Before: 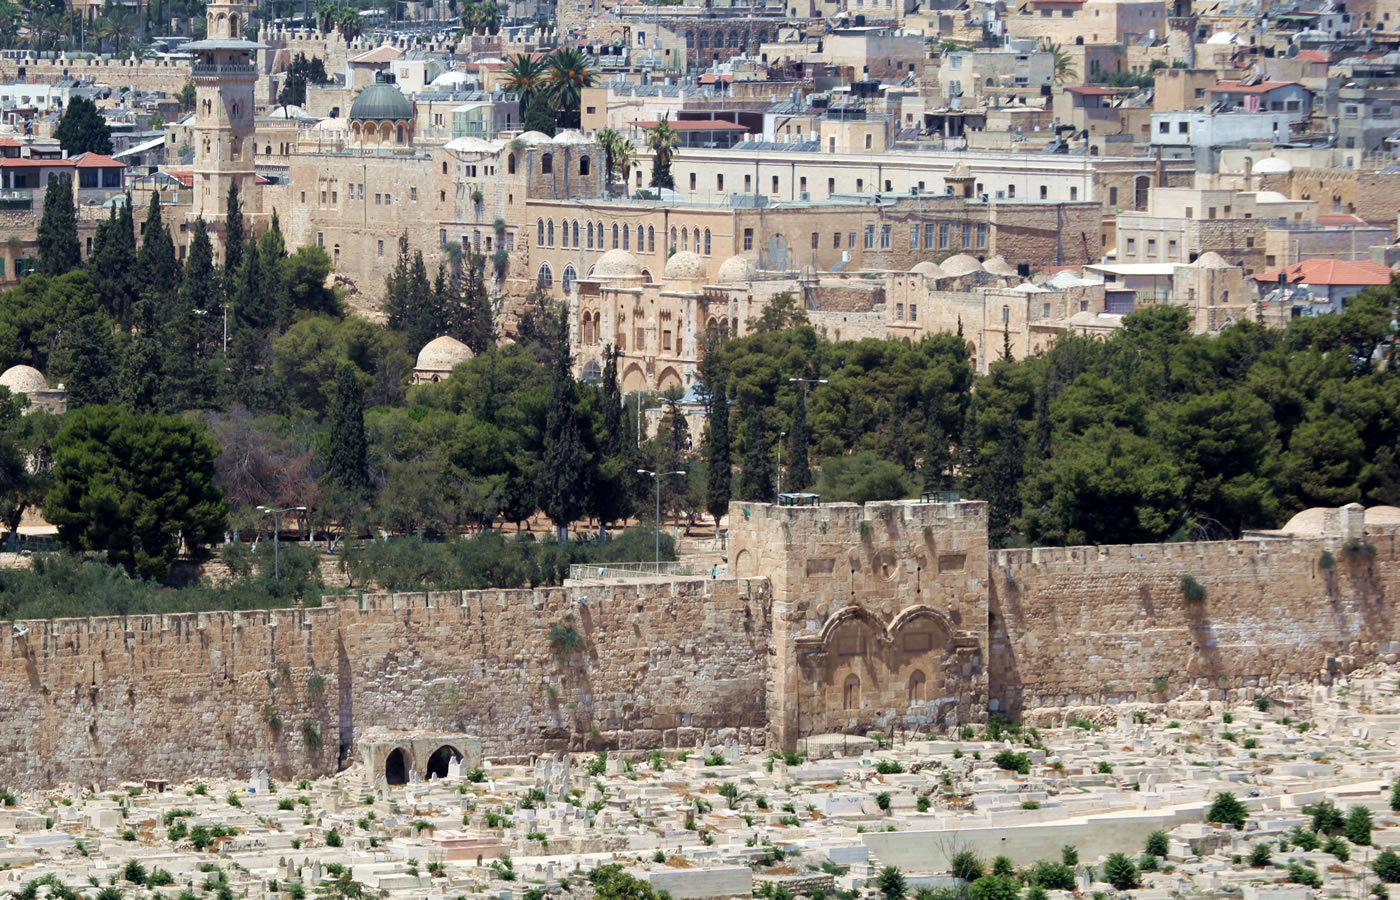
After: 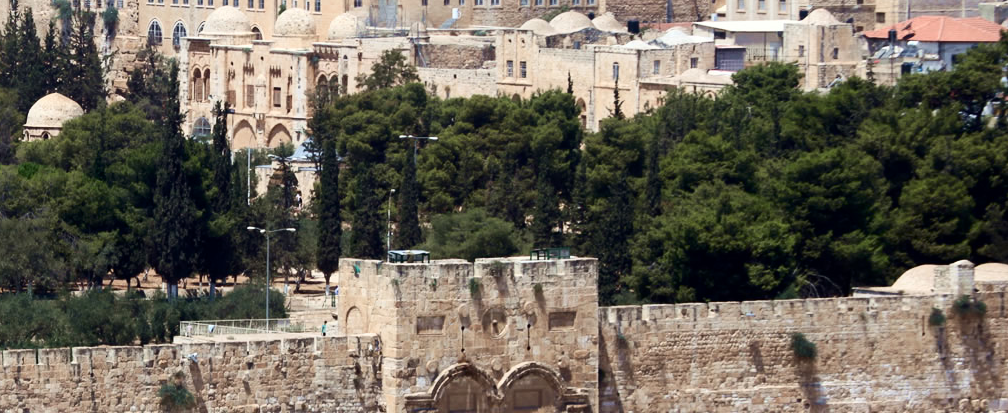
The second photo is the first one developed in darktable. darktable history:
contrast brightness saturation: contrast 0.22
crop and rotate: left 27.938%, top 27.046%, bottom 27.046%
